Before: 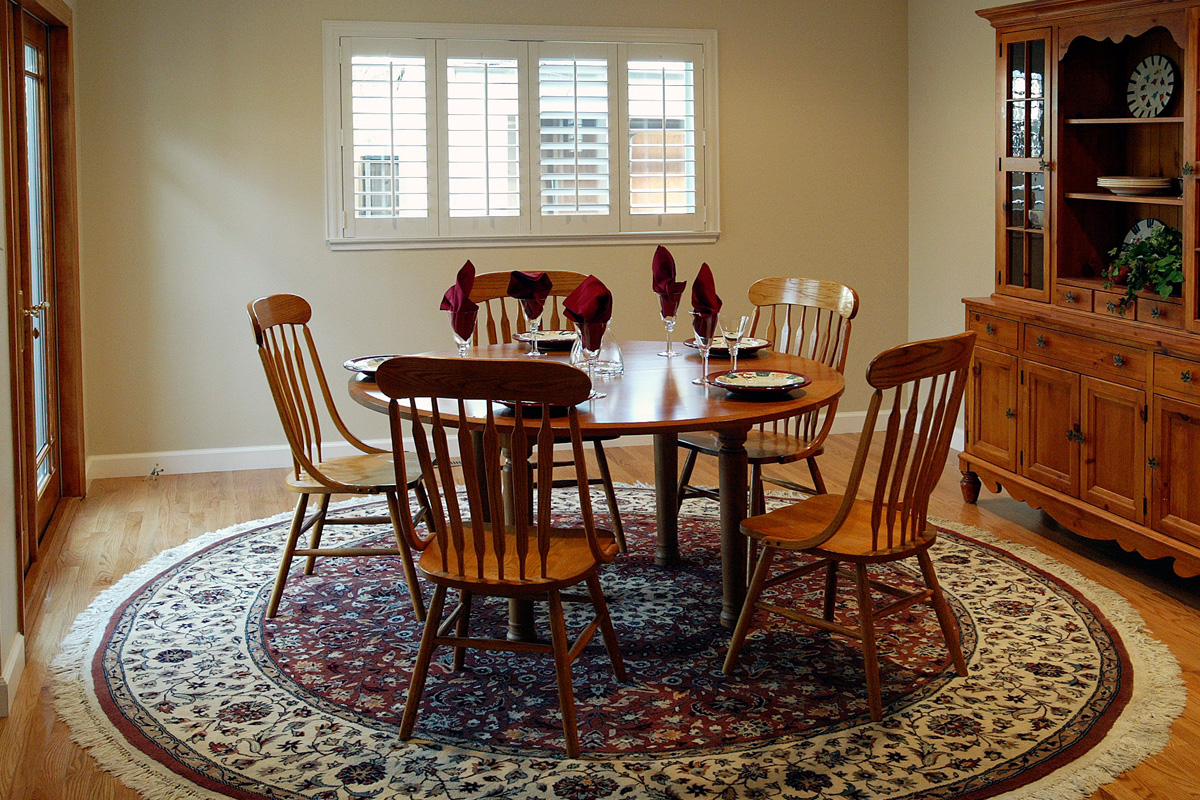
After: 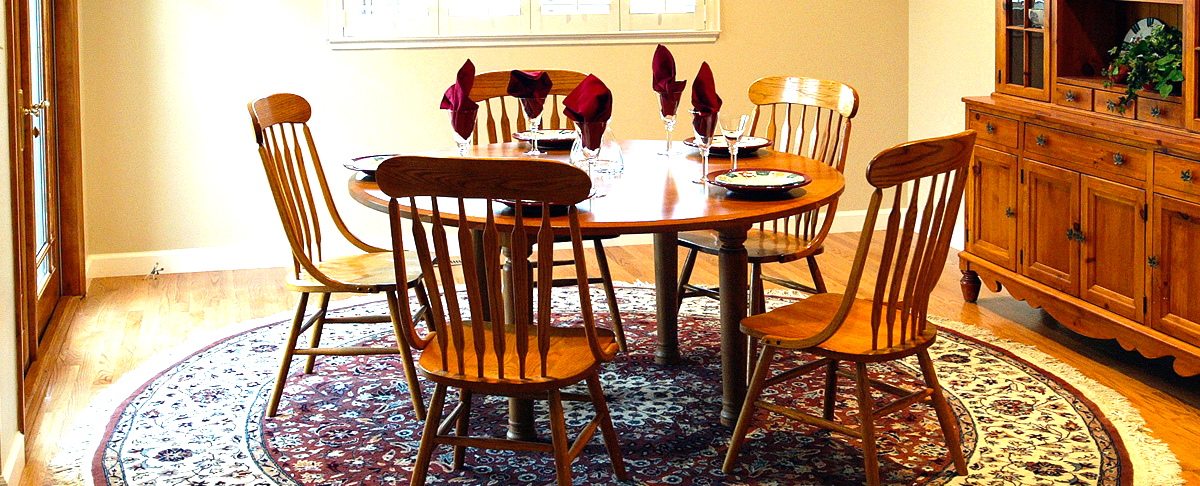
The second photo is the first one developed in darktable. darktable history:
crop and rotate: top 25.223%, bottom 13.999%
exposure: black level correction 0, exposure 1.001 EV, compensate exposure bias true, compensate highlight preservation false
color balance rgb: linear chroma grading › global chroma 13.139%, perceptual saturation grading › global saturation 0.17%, perceptual brilliance grading › global brilliance -5.531%, perceptual brilliance grading › highlights 24.832%, perceptual brilliance grading › mid-tones 7.298%, perceptual brilliance grading › shadows -4.947%, saturation formula JzAzBz (2021)
